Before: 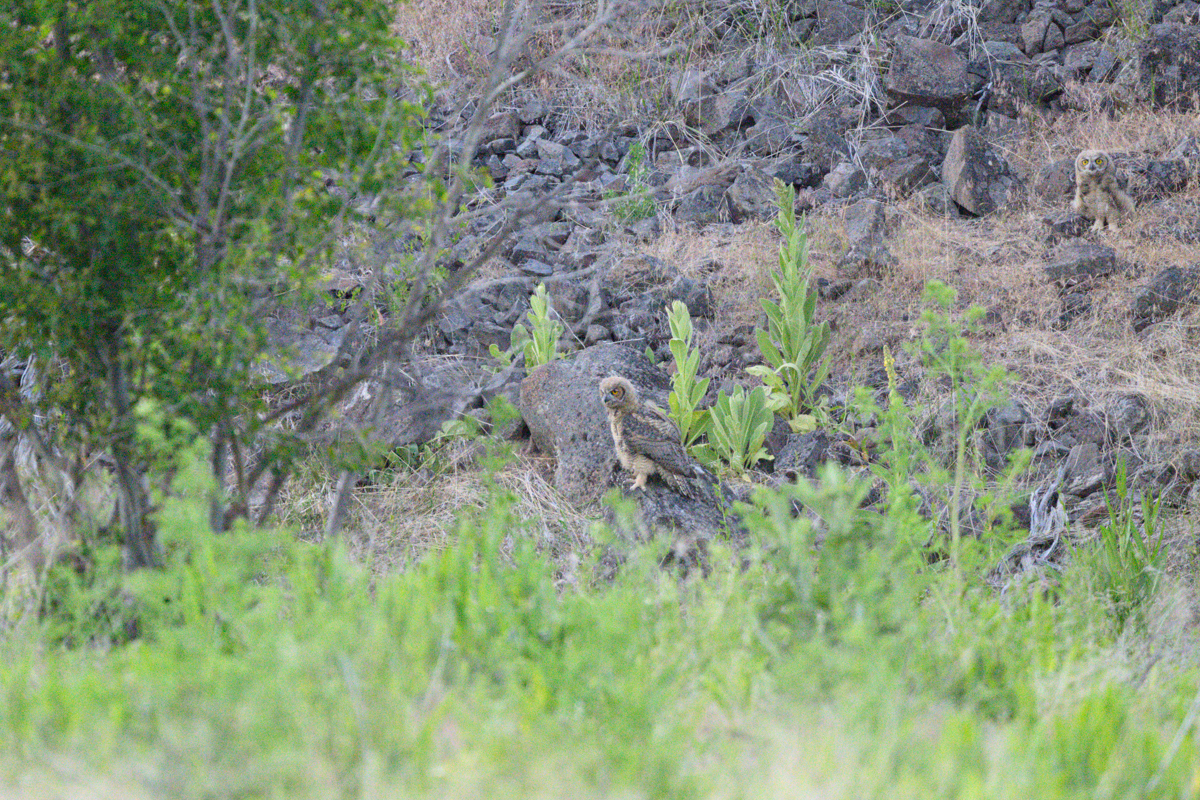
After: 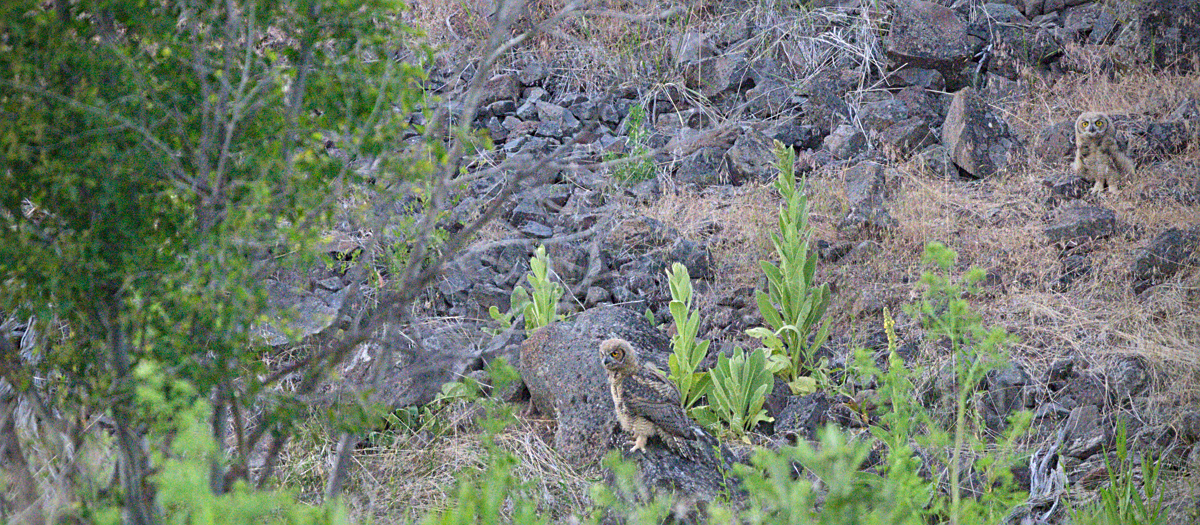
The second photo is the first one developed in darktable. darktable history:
sharpen: on, module defaults
shadows and highlights: shadows 20.91, highlights -82.73, soften with gaussian
vignetting: brightness -0.629, saturation -0.007, center (-0.028, 0.239)
crop and rotate: top 4.848%, bottom 29.503%
velvia: strength 15%
